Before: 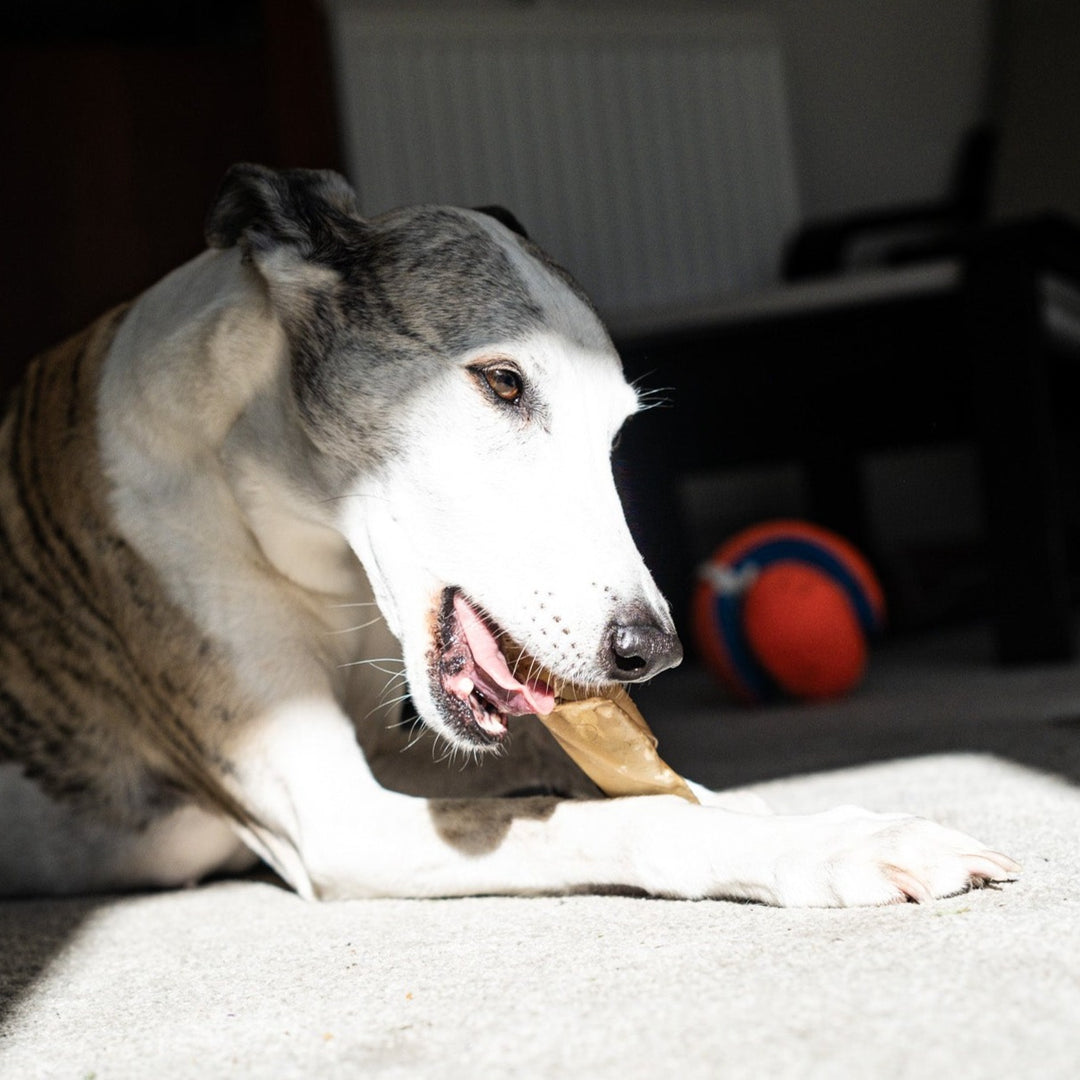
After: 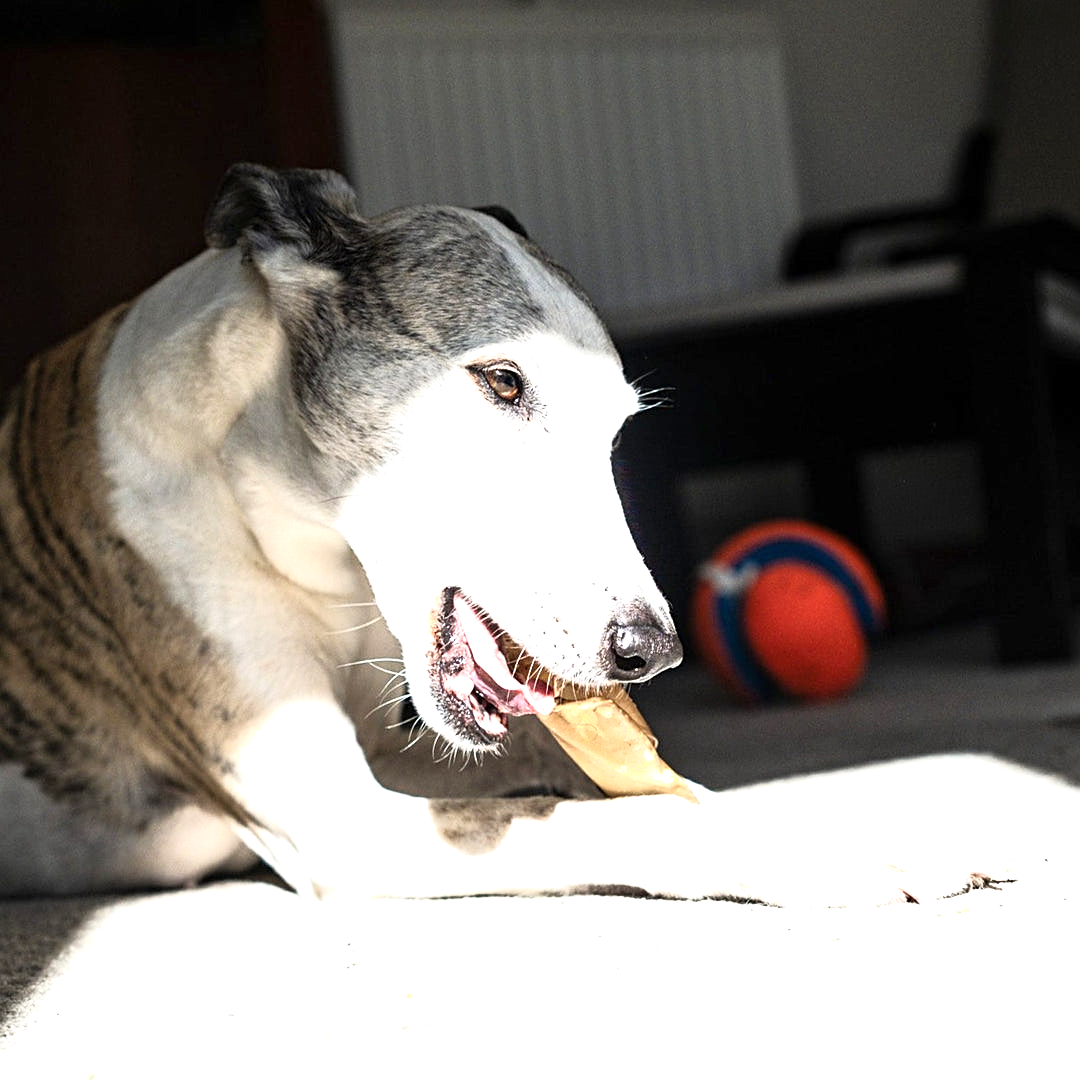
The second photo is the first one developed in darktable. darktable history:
sharpen: on, module defaults
shadows and highlights: shadows 0, highlights 40
exposure: exposure 0.785 EV, compensate highlight preservation false
